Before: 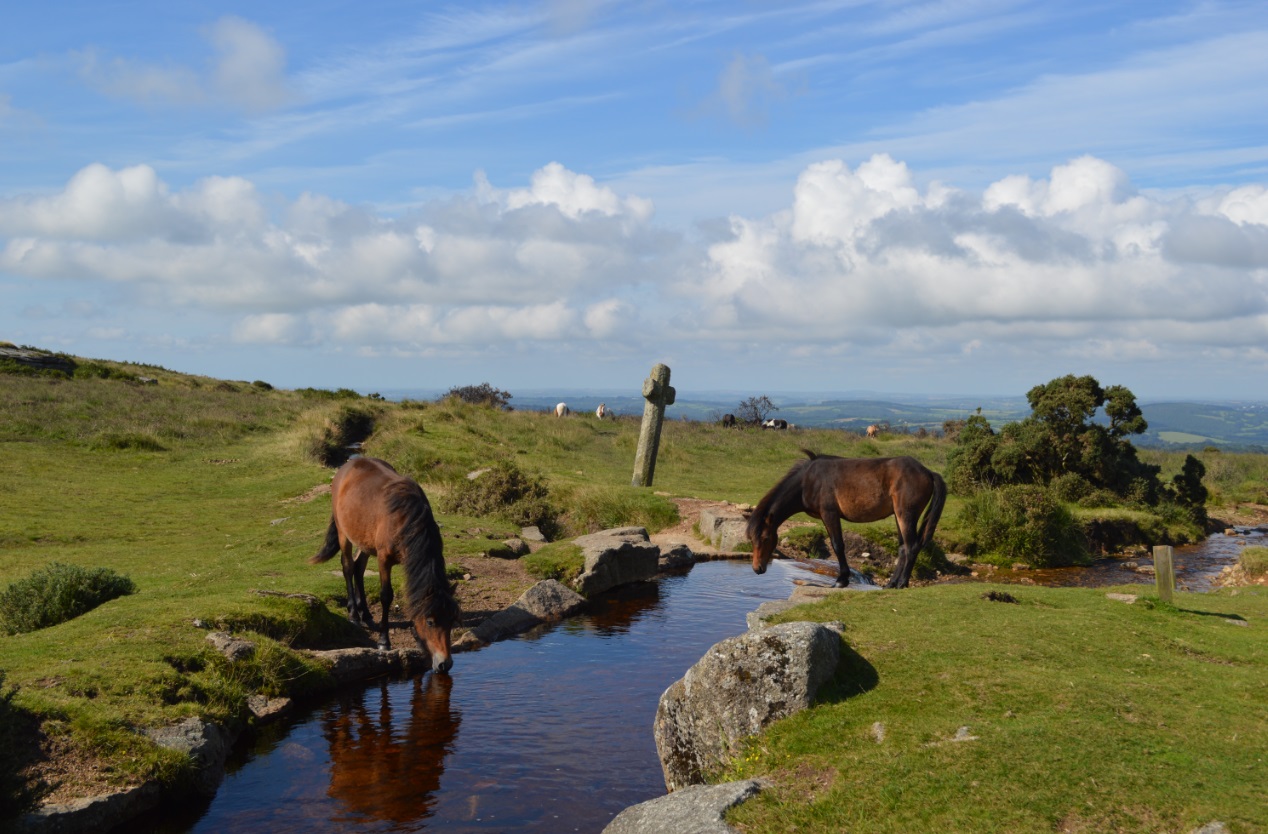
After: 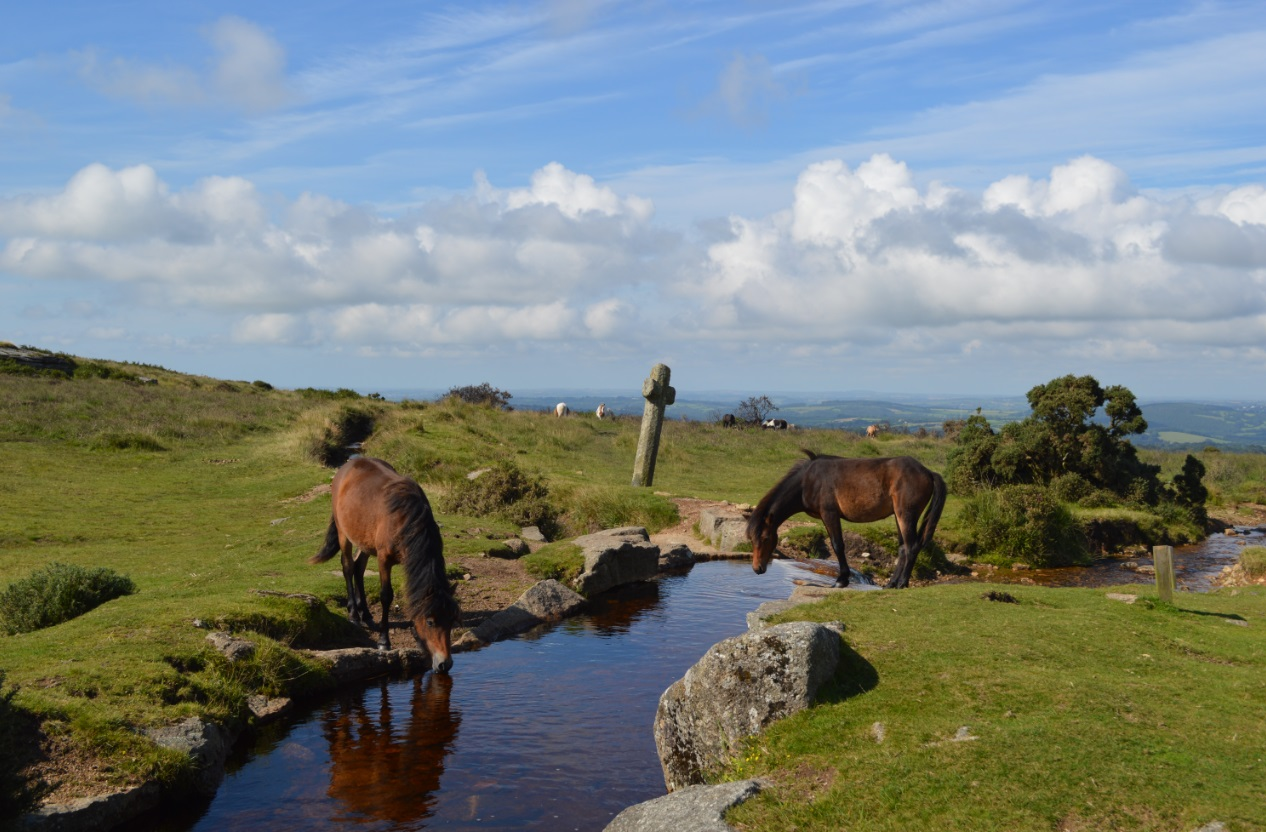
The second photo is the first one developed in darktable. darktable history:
crop: top 0.05%, bottom 0.098%
white balance: emerald 1
